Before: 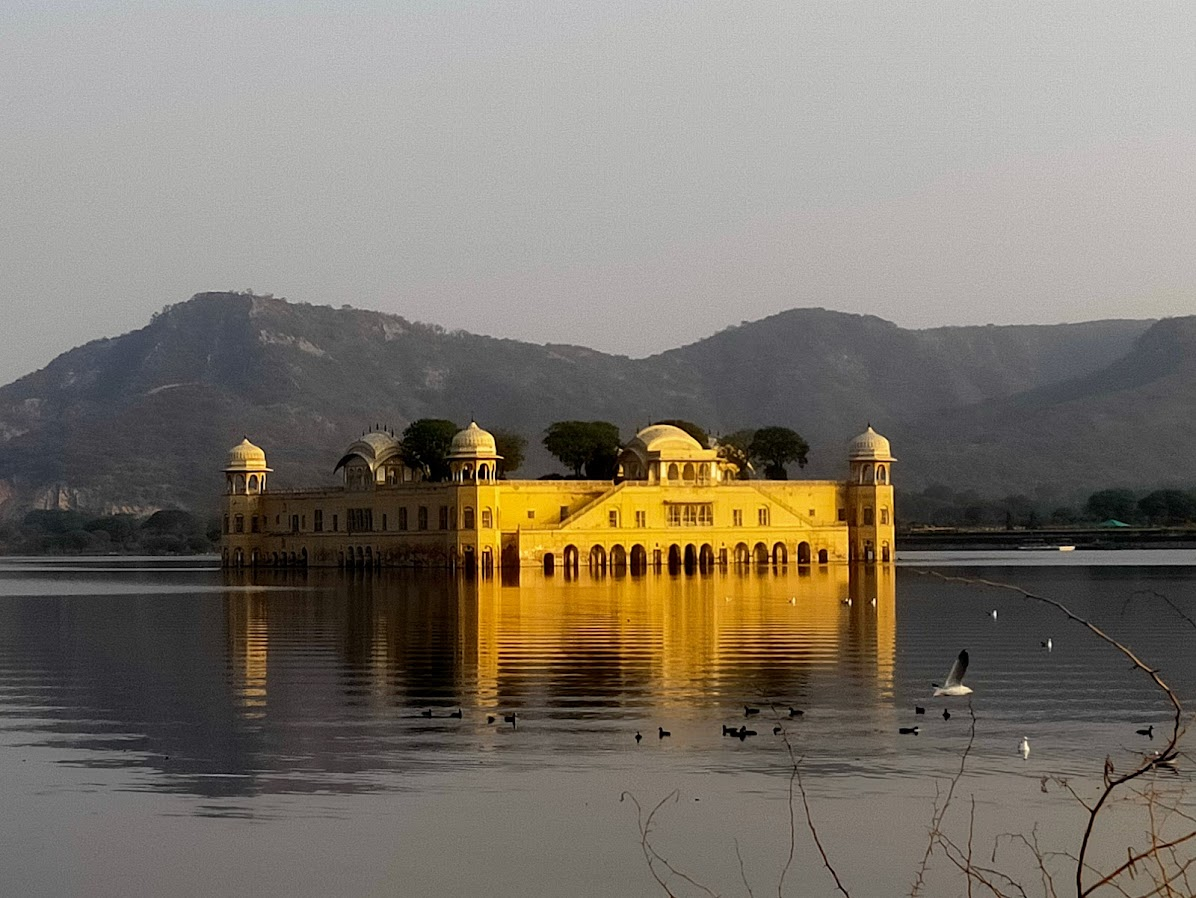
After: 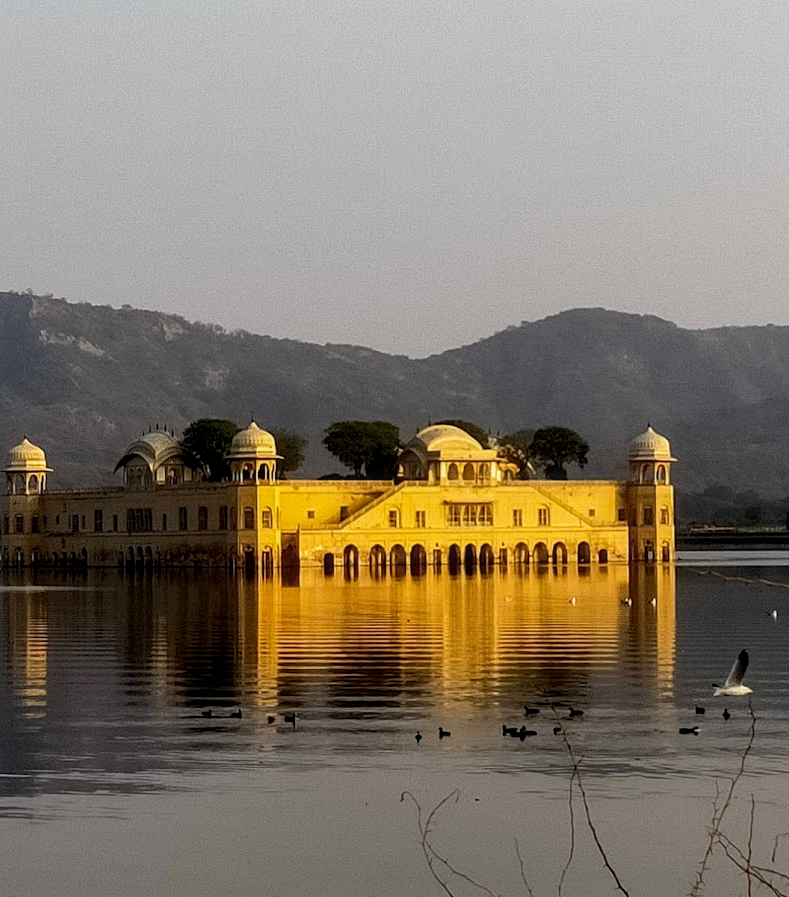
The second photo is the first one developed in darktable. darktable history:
crop and rotate: left 18.442%, right 15.508%
local contrast: on, module defaults
